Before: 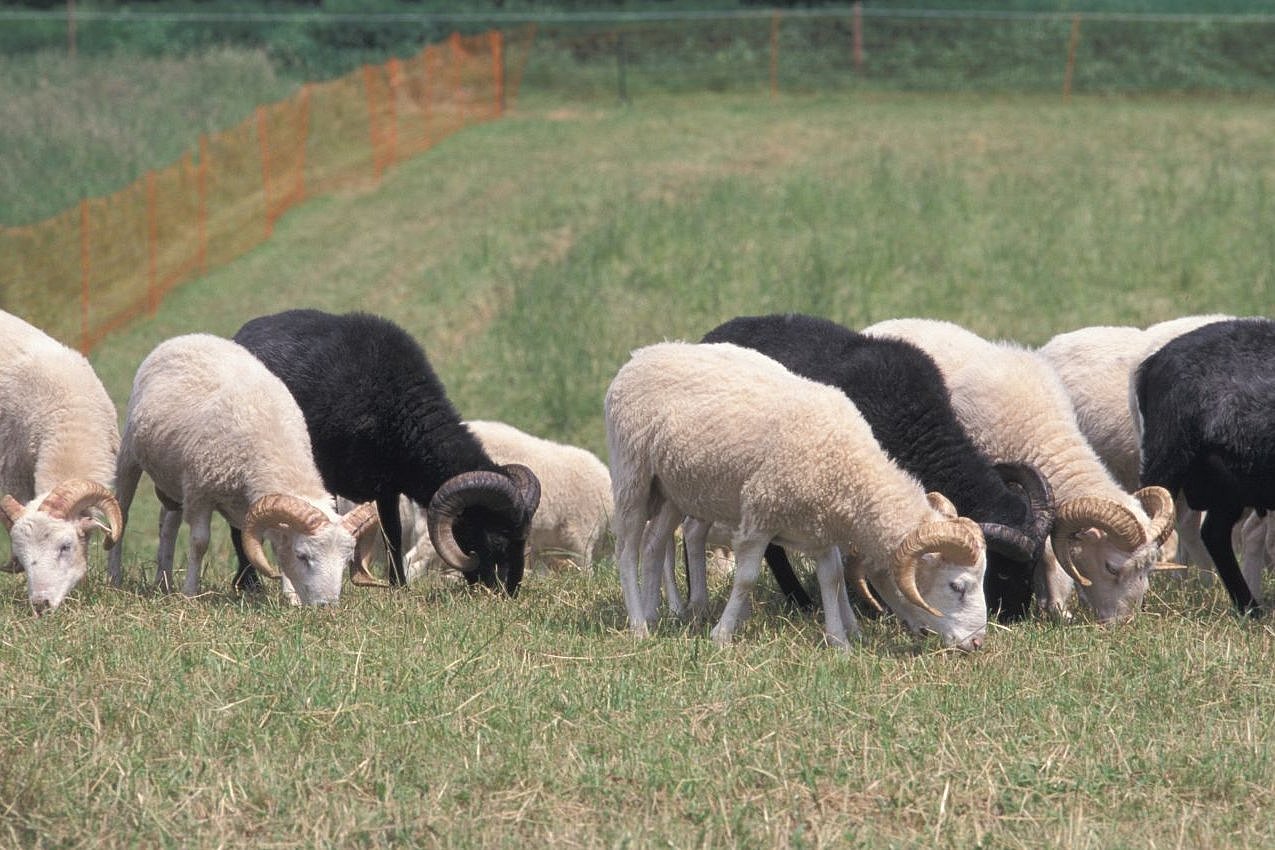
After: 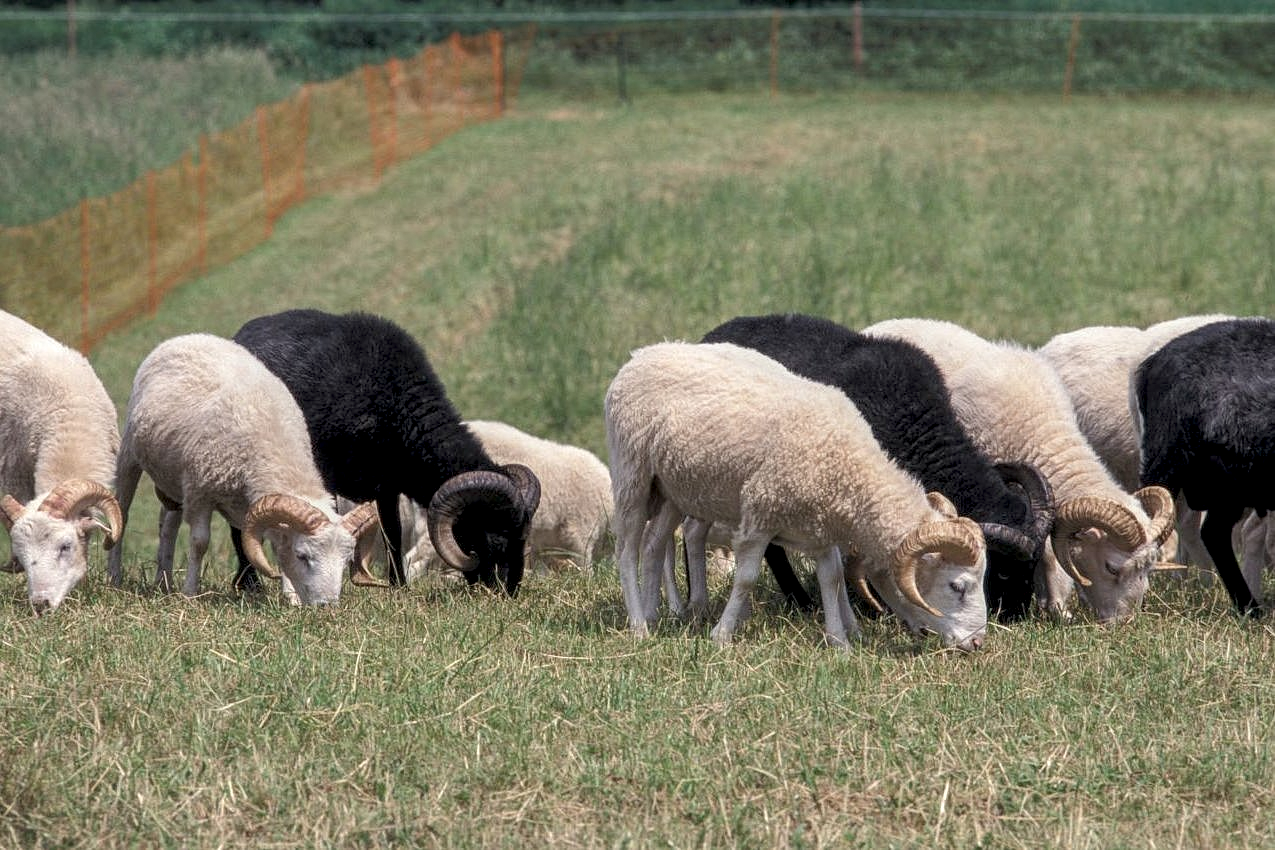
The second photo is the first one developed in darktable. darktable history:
exposure: black level correction 0.009, exposure -0.16 EV, compensate highlight preservation false
local contrast: highlights 41%, shadows 64%, detail 137%, midtone range 0.52
